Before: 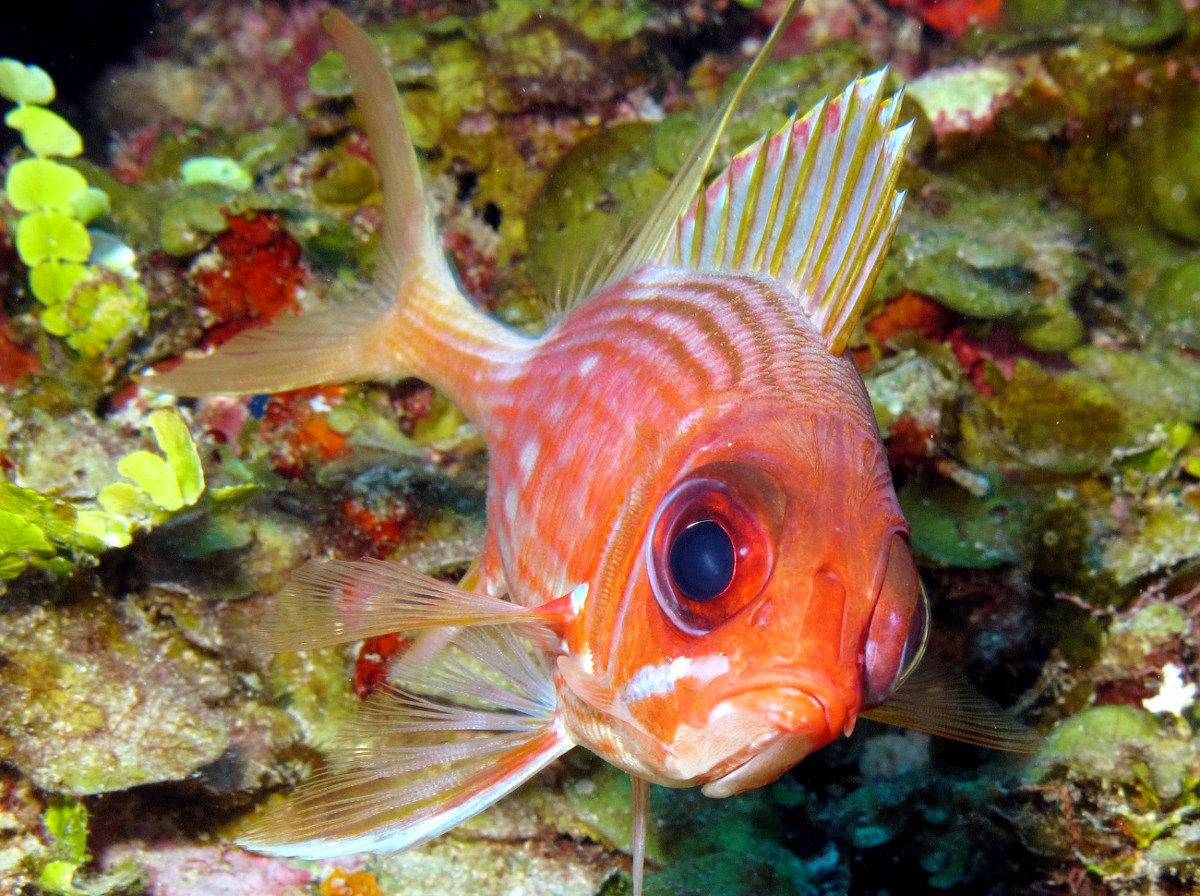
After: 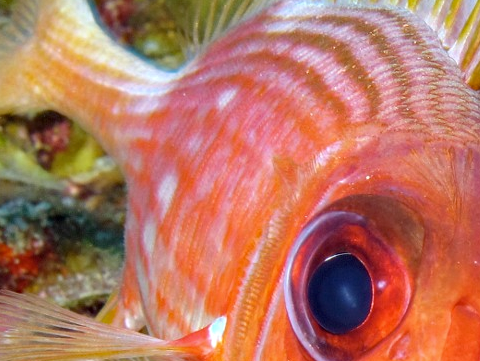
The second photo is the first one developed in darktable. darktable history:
crop: left 30.196%, top 29.894%, right 29.725%, bottom 29.708%
haze removal: compatibility mode true, adaptive false
contrast brightness saturation: saturation -0.065
local contrast: mode bilateral grid, contrast 16, coarseness 36, detail 106%, midtone range 0.2
